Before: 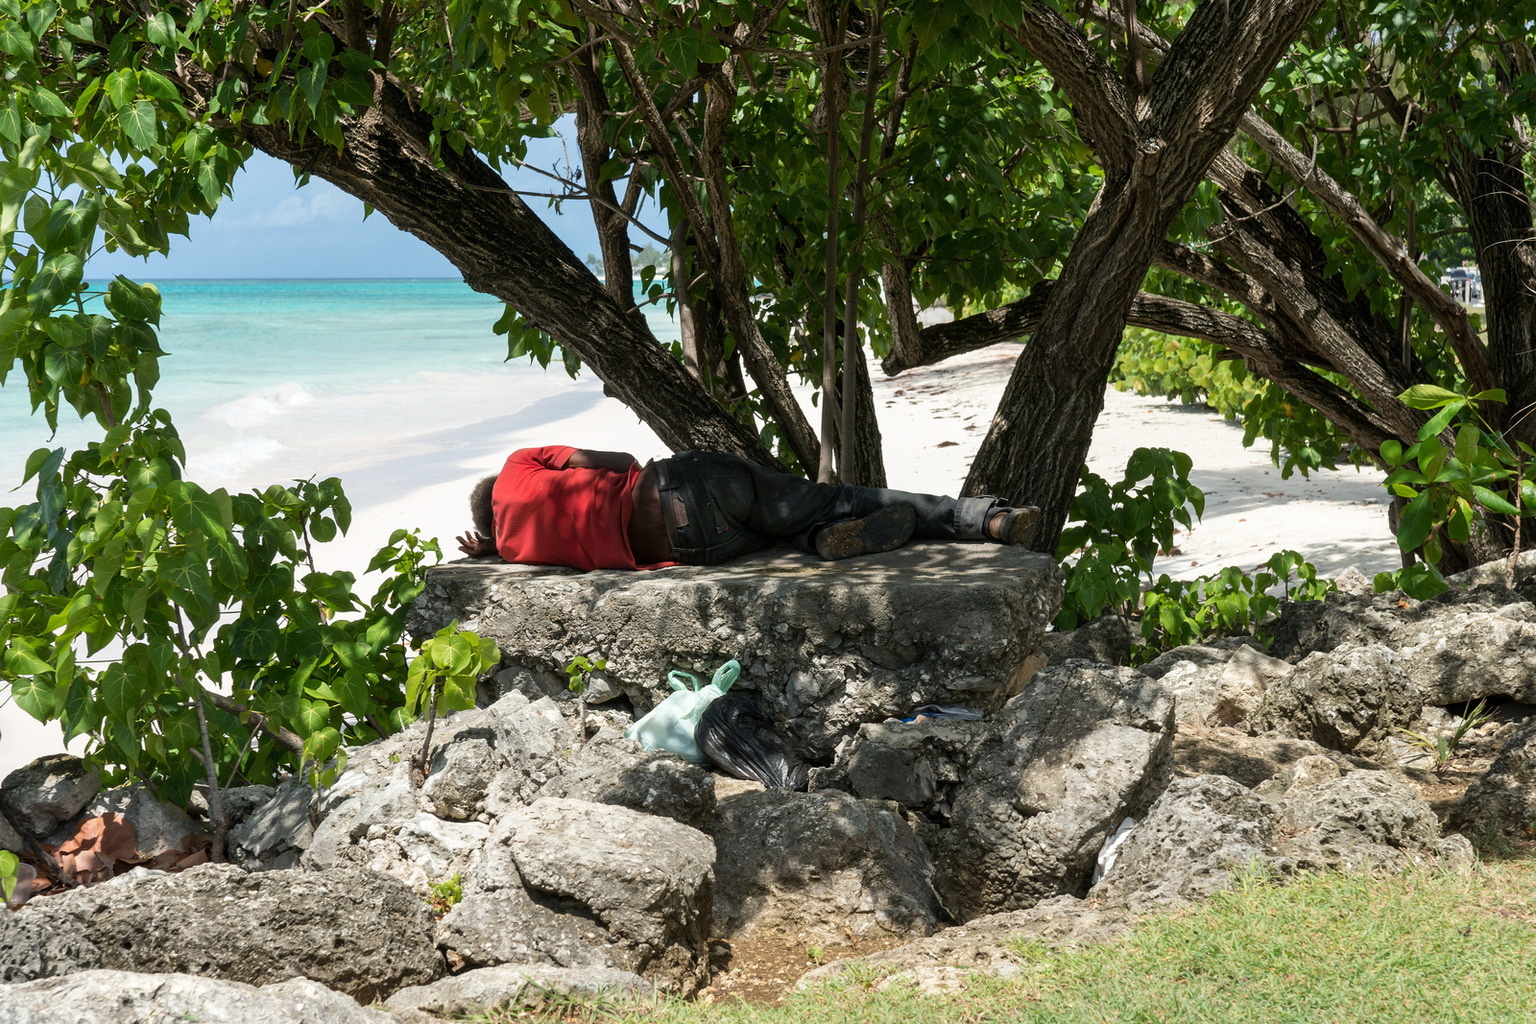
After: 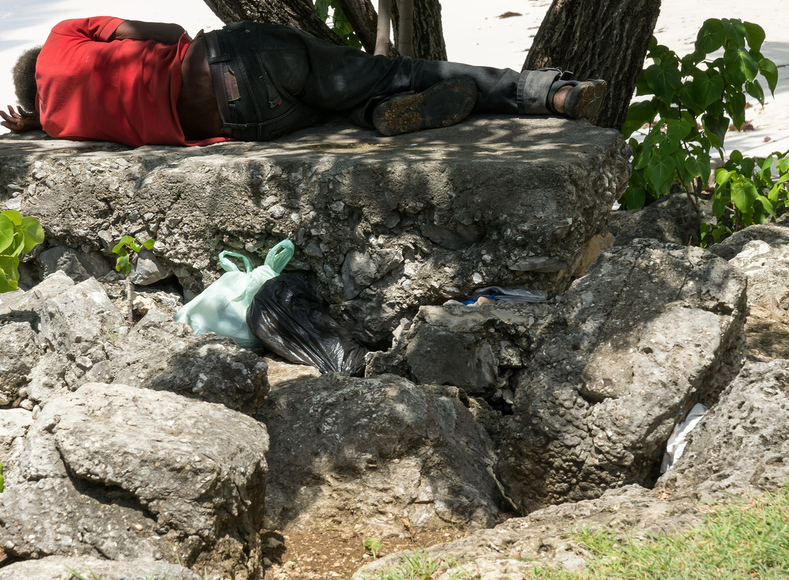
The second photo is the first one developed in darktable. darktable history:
crop: left 29.835%, top 42.054%, right 20.82%, bottom 3.509%
